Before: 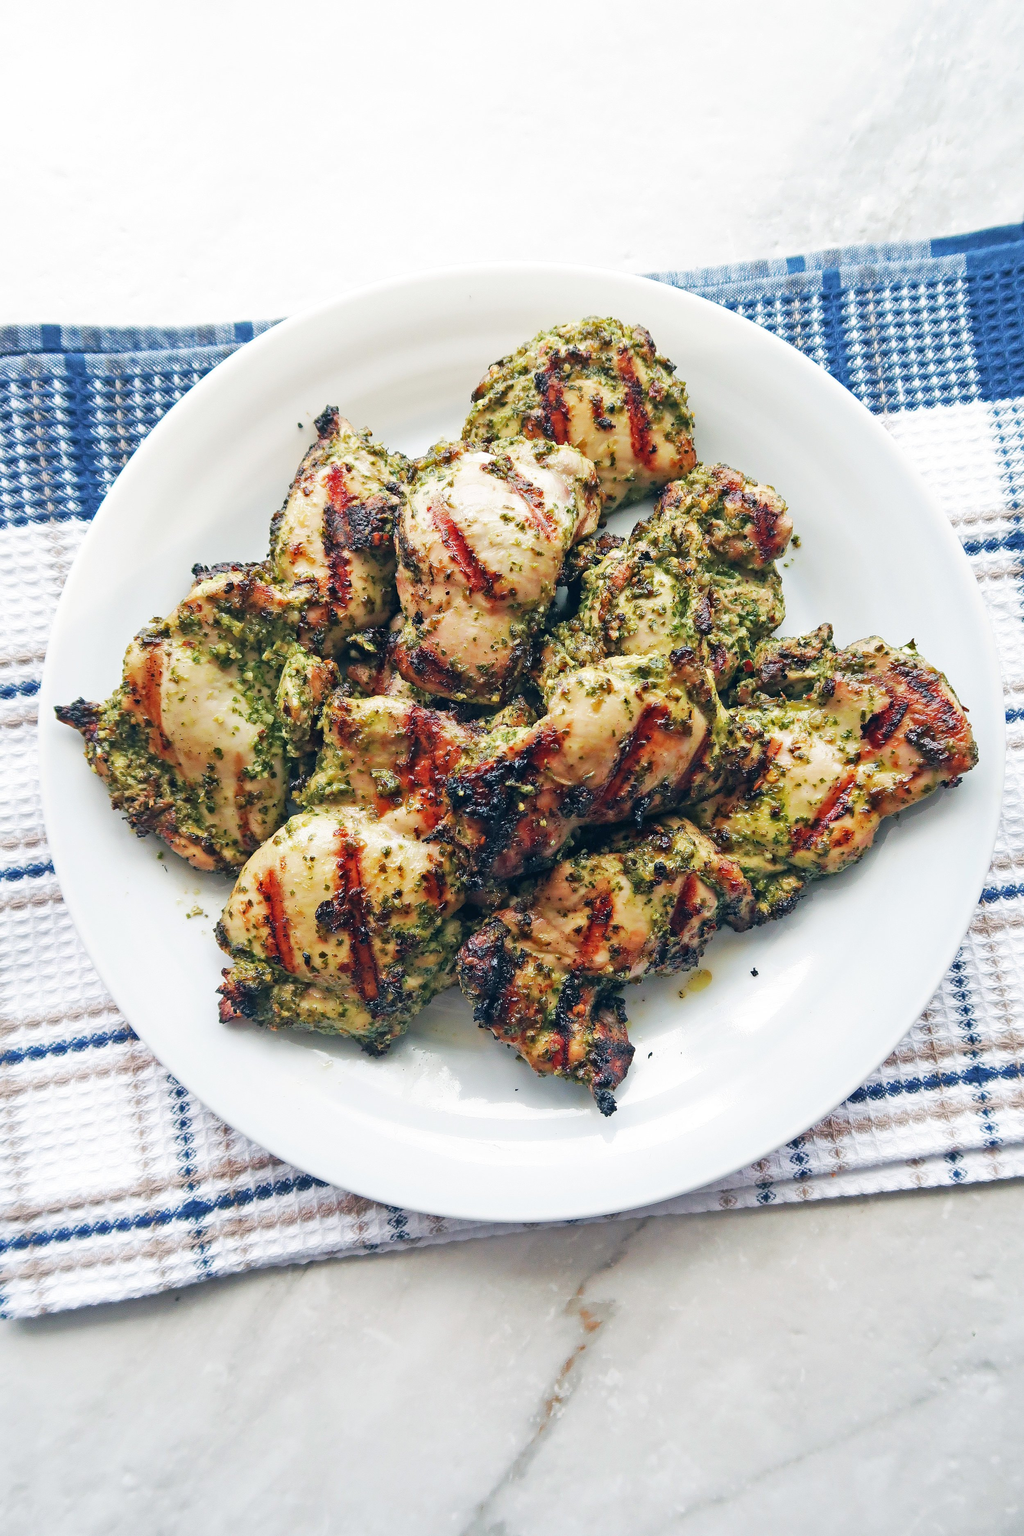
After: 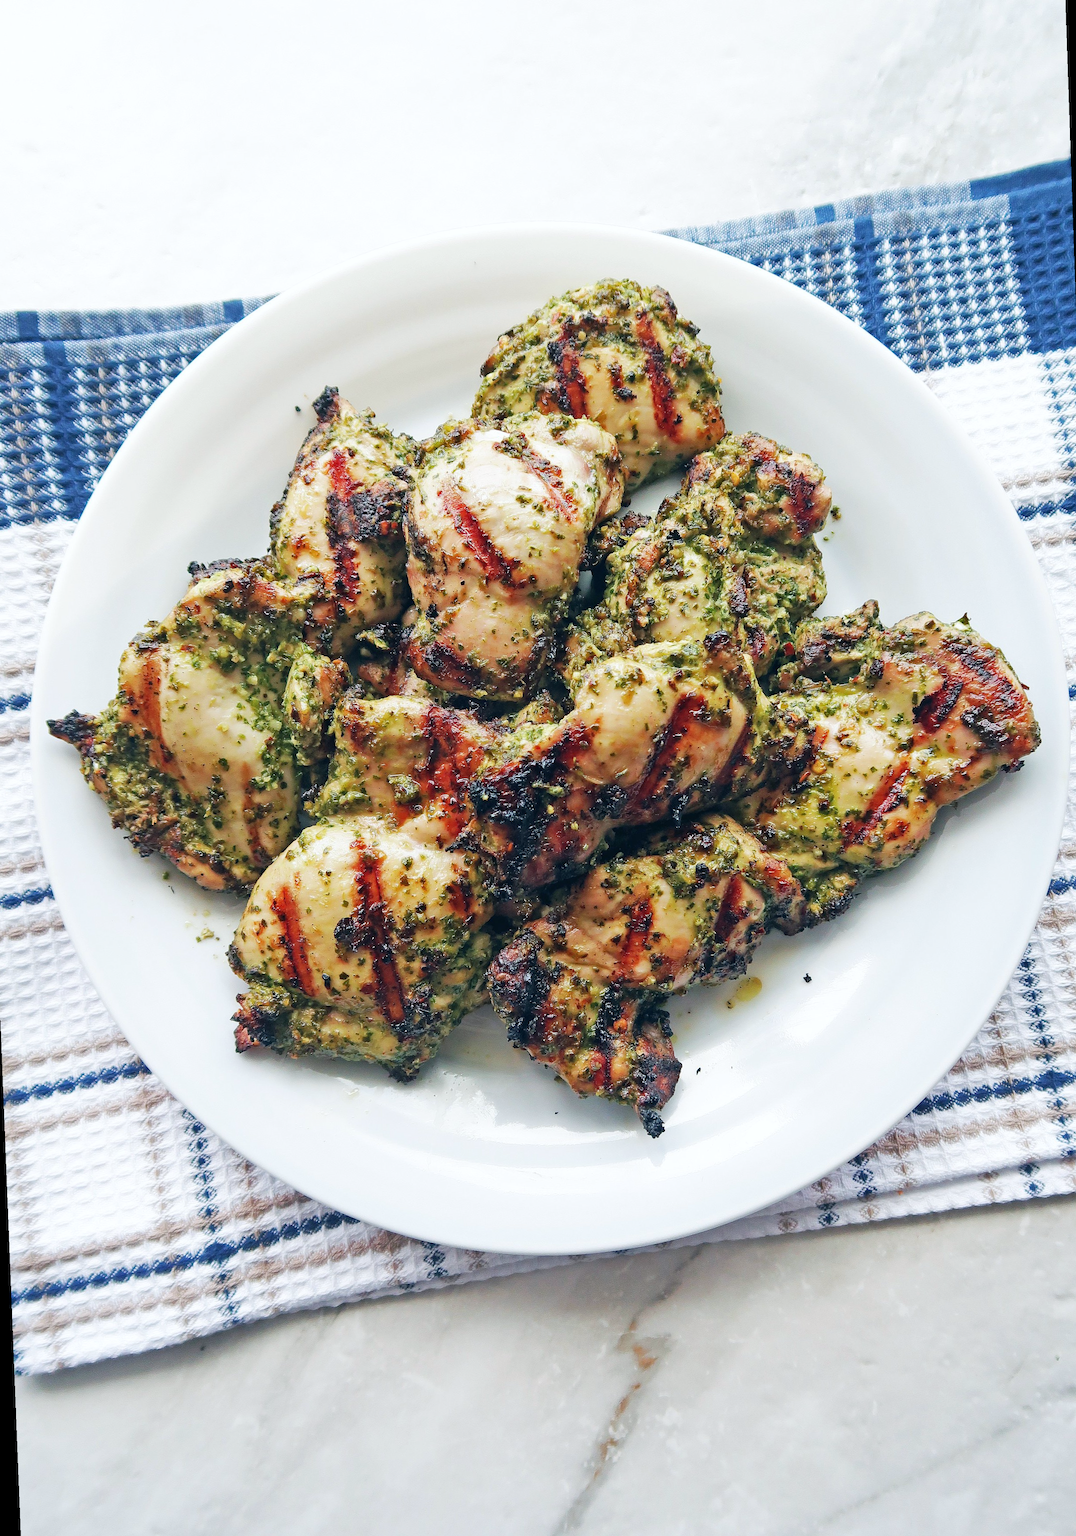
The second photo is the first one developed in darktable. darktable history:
white balance: red 0.986, blue 1.01
rotate and perspective: rotation -2.12°, lens shift (vertical) 0.009, lens shift (horizontal) -0.008, automatic cropping original format, crop left 0.036, crop right 0.964, crop top 0.05, crop bottom 0.959
